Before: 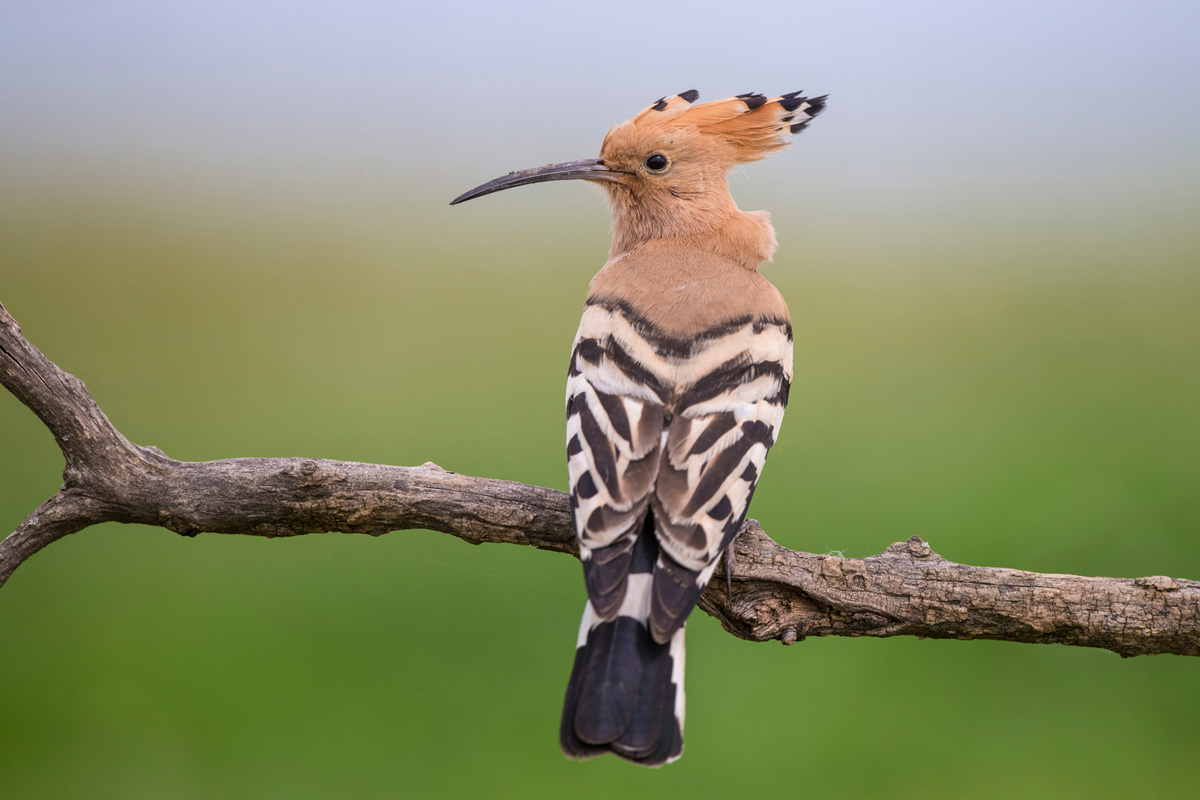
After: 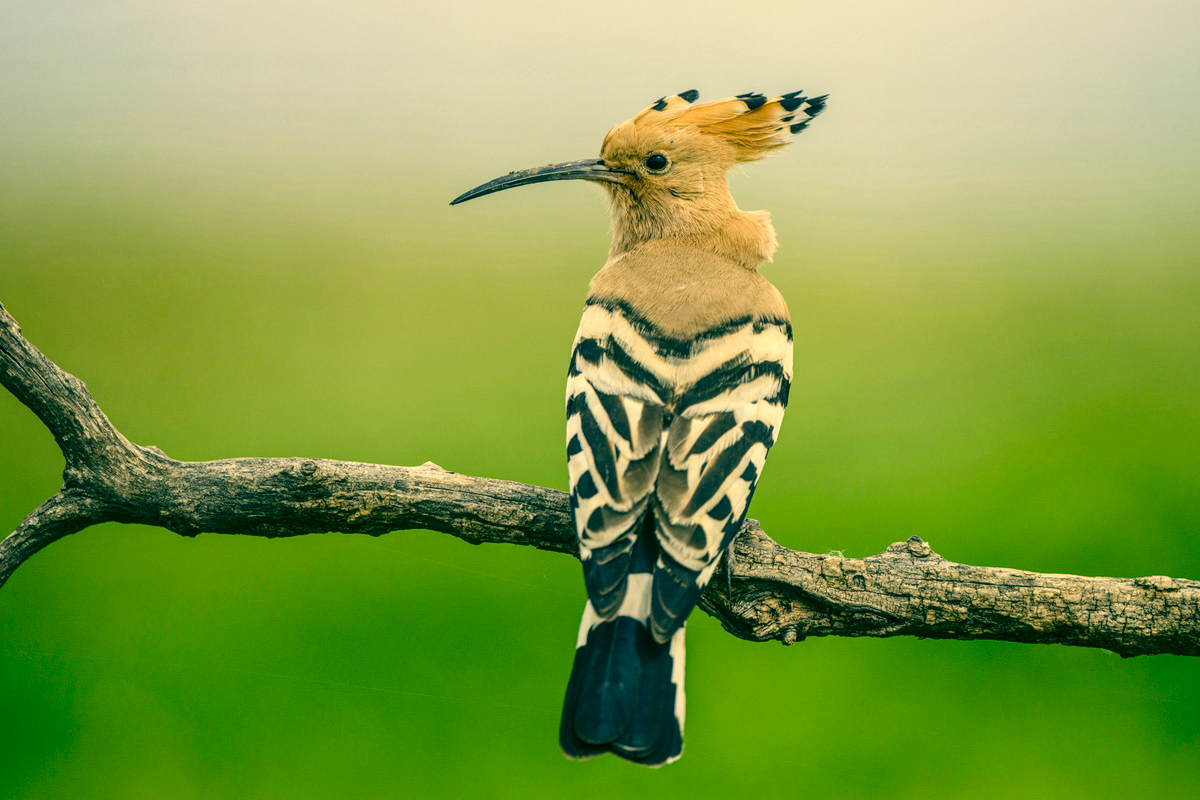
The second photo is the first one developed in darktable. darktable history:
tone equalizer: edges refinement/feathering 500, mask exposure compensation -1.57 EV, preserve details no
local contrast: detail 142%
color correction: highlights a* 2.26, highlights b* 34.51, shadows a* -36.56, shadows b* -6.11
tone curve: curves: ch0 [(0, 0.039) (0.104, 0.103) (0.273, 0.267) (0.448, 0.487) (0.704, 0.761) (0.886, 0.922) (0.994, 0.971)]; ch1 [(0, 0) (0.335, 0.298) (0.446, 0.413) (0.485, 0.487) (0.515, 0.503) (0.566, 0.563) (0.641, 0.655) (1, 1)]; ch2 [(0, 0) (0.314, 0.301) (0.421, 0.411) (0.502, 0.494) (0.528, 0.54) (0.557, 0.559) (0.612, 0.605) (0.722, 0.686) (1, 1)], preserve colors none
